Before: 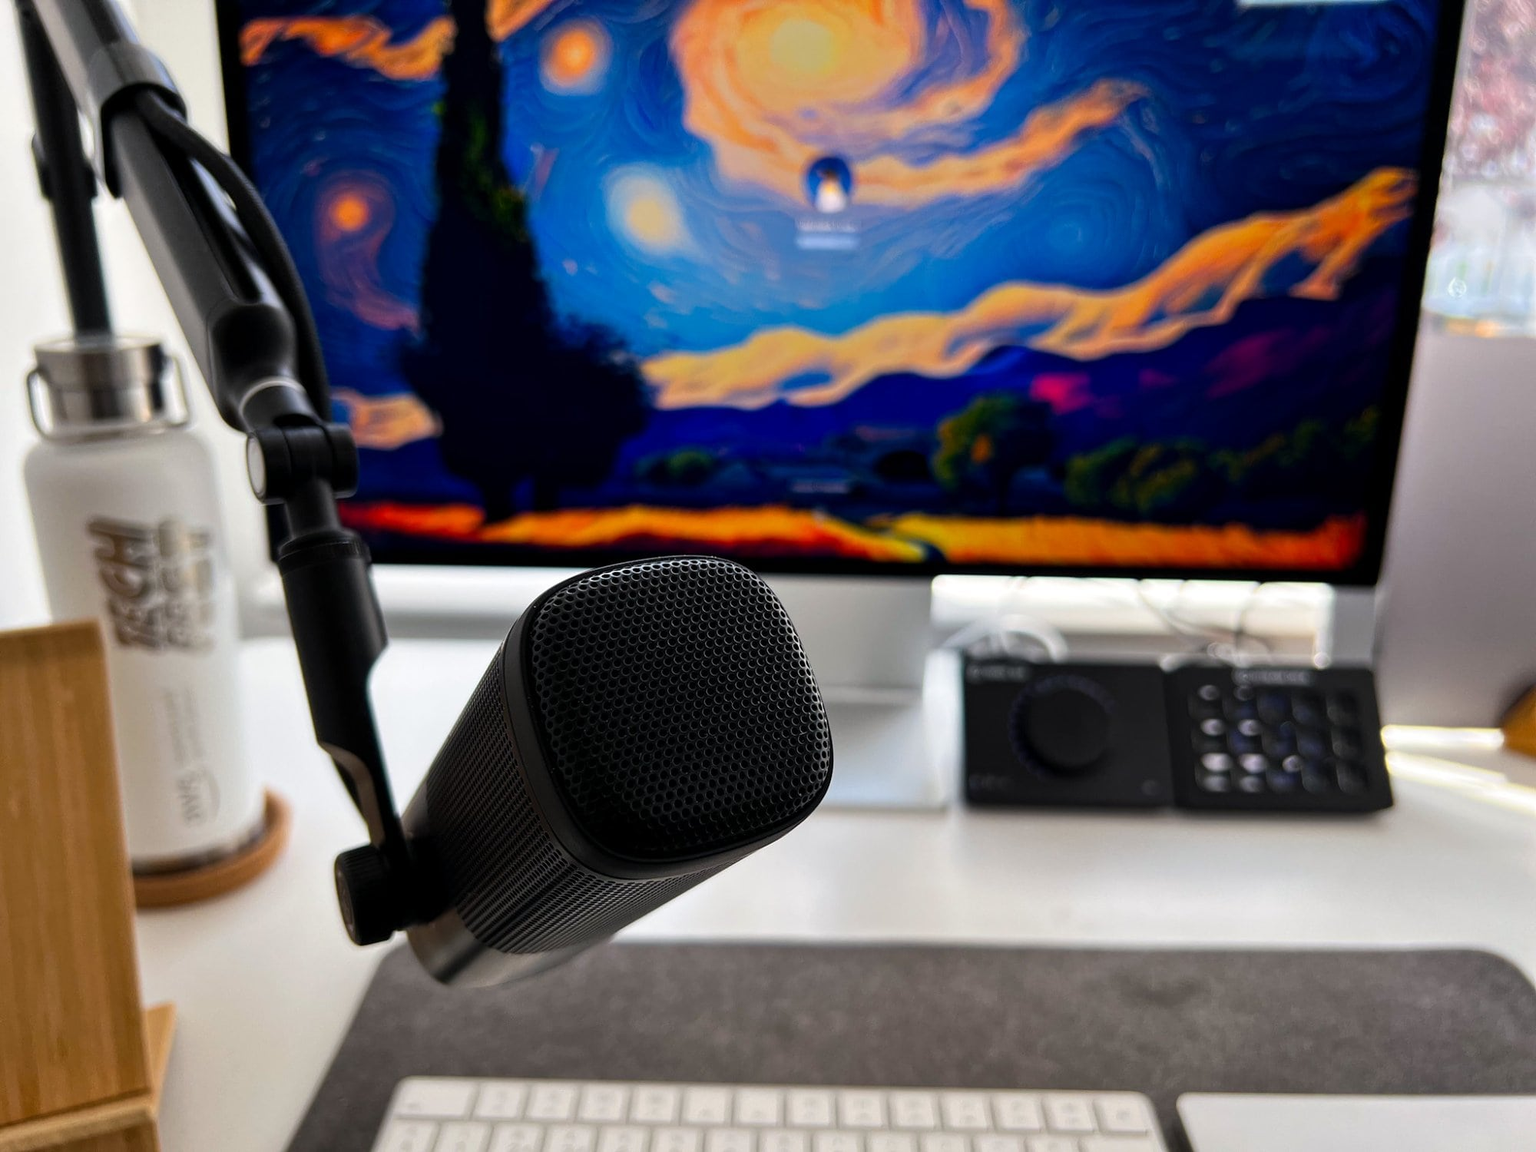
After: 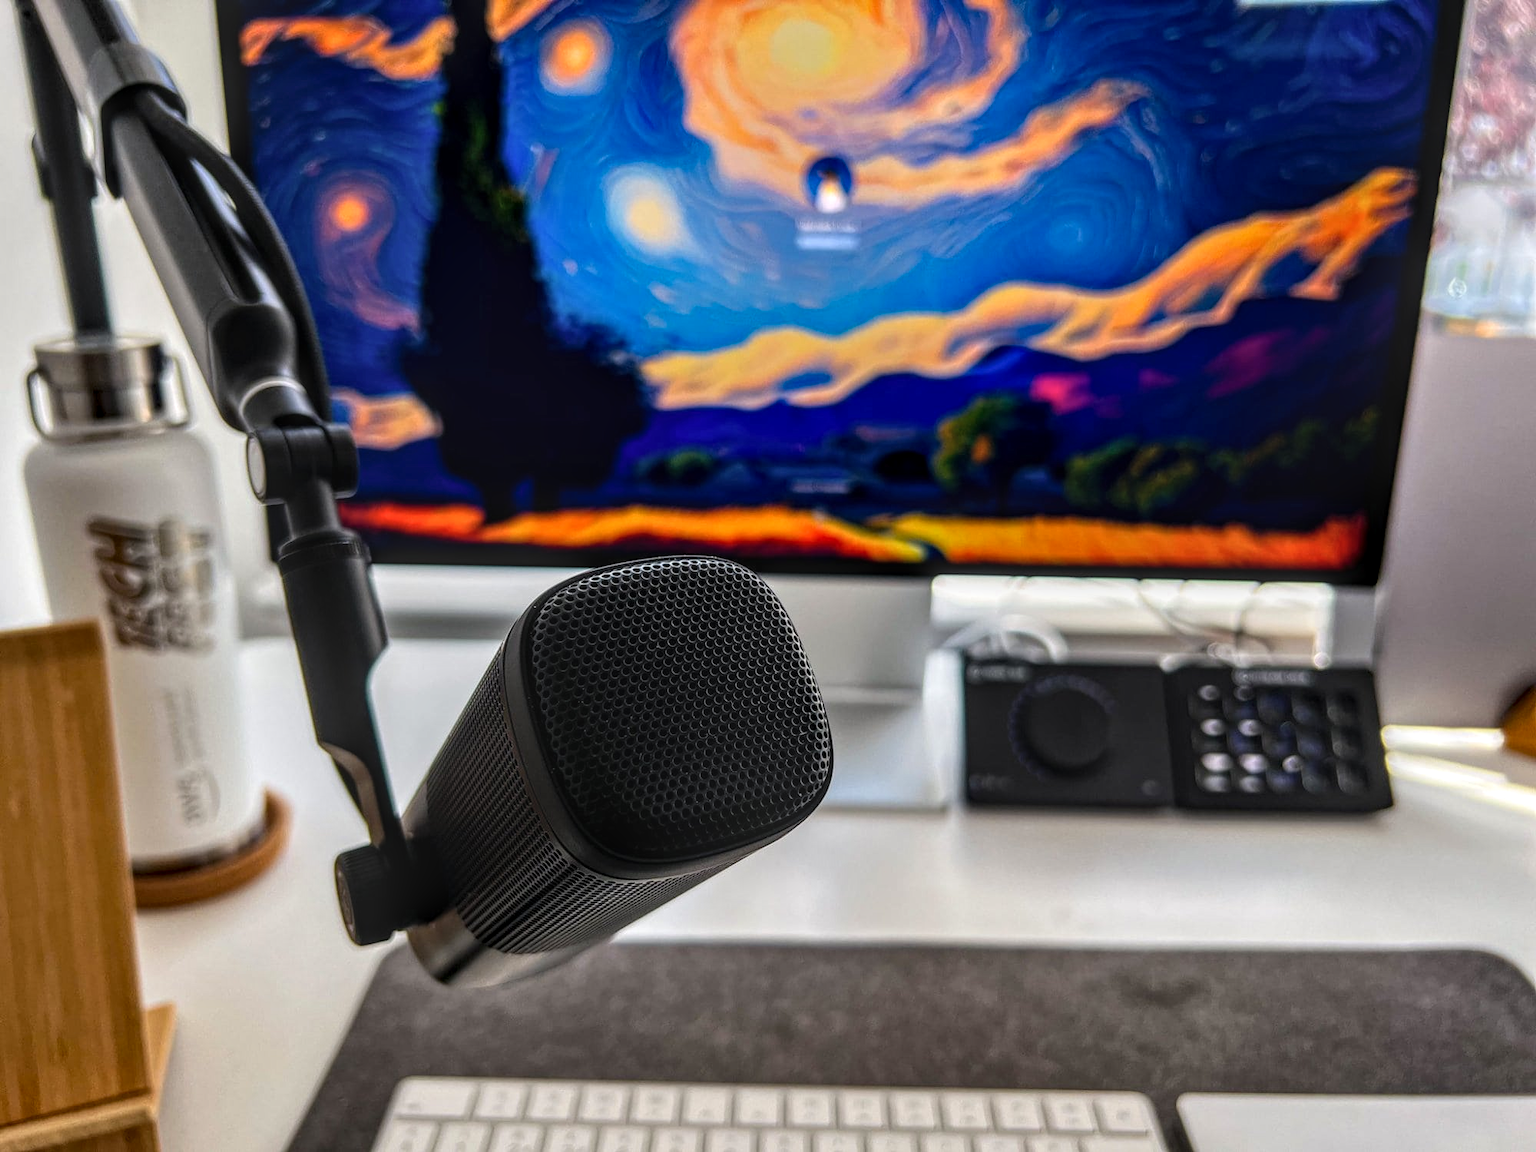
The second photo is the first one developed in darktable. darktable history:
local contrast: highlights 0%, shadows 0%, detail 182%
lowpass: radius 0.1, contrast 0.85, saturation 1.1, unbound 0
